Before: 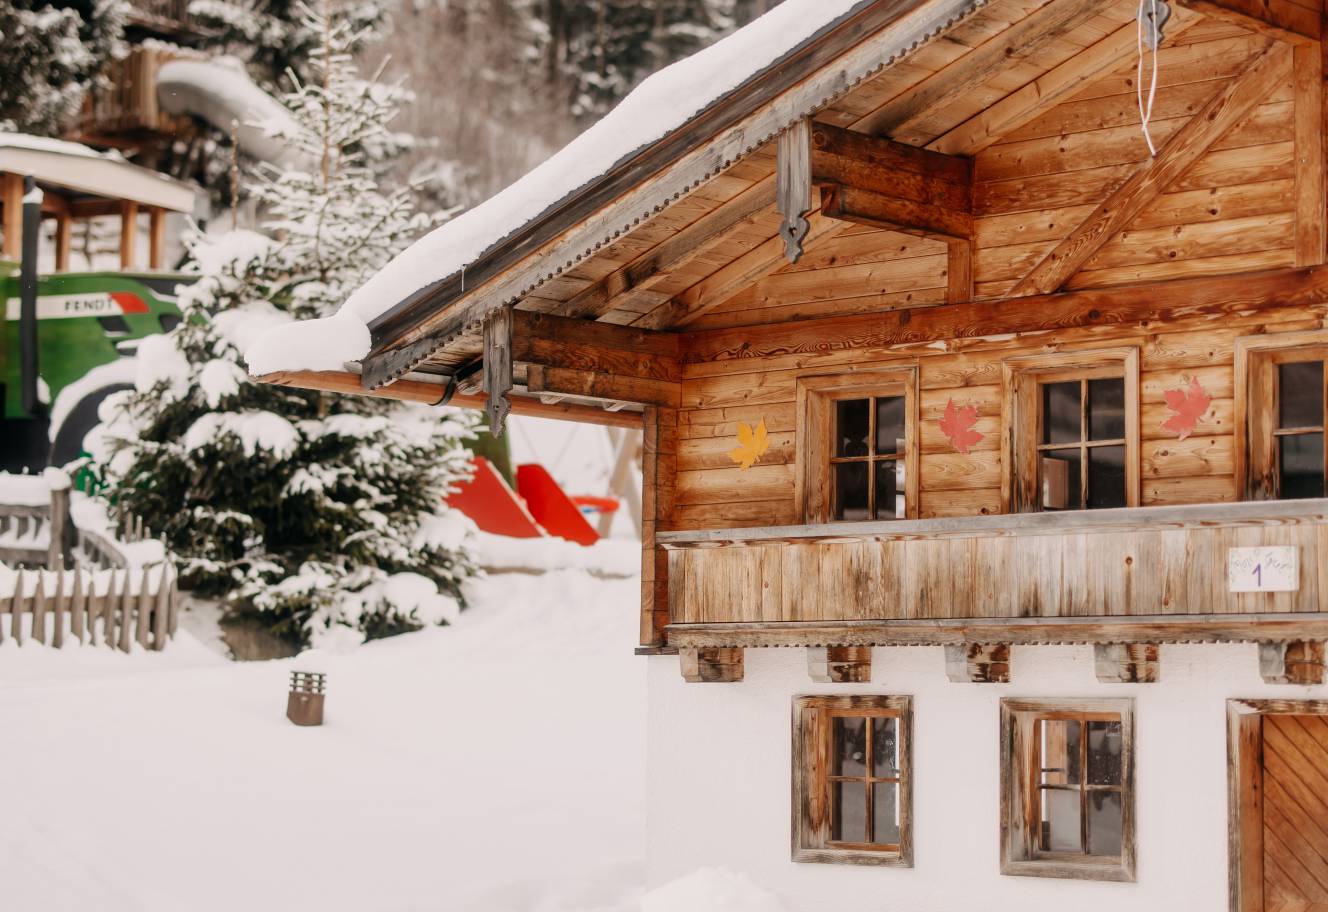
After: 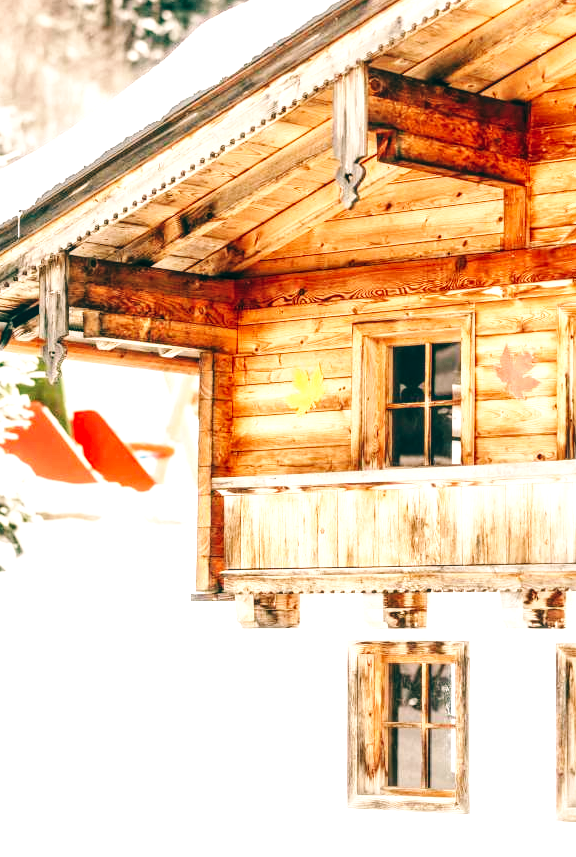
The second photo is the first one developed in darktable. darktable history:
local contrast: on, module defaults
base curve: curves: ch0 [(0, 0) (0.036, 0.025) (0.121, 0.166) (0.206, 0.329) (0.605, 0.79) (1, 1)], preserve colors none
crop: left 33.452%, top 6.025%, right 23.155%
color balance: lift [1.005, 0.99, 1.007, 1.01], gamma [1, 0.979, 1.011, 1.021], gain [0.923, 1.098, 1.025, 0.902], input saturation 90.45%, contrast 7.73%, output saturation 105.91%
exposure: black level correction 0, exposure 1.45 EV, compensate exposure bias true, compensate highlight preservation false
